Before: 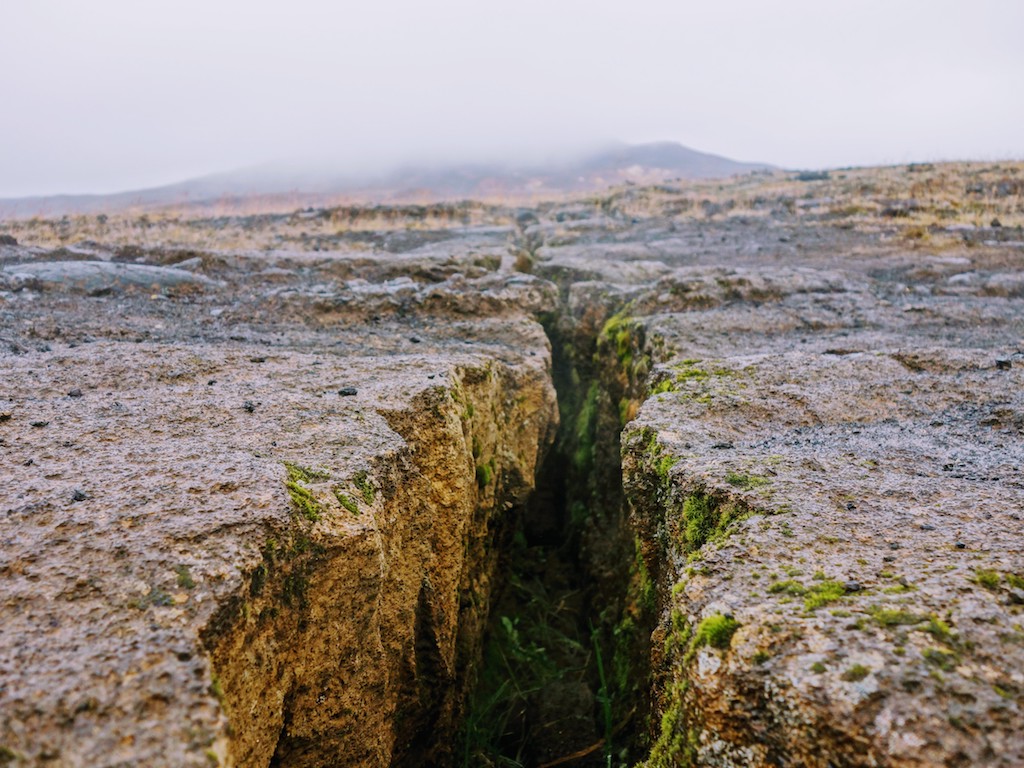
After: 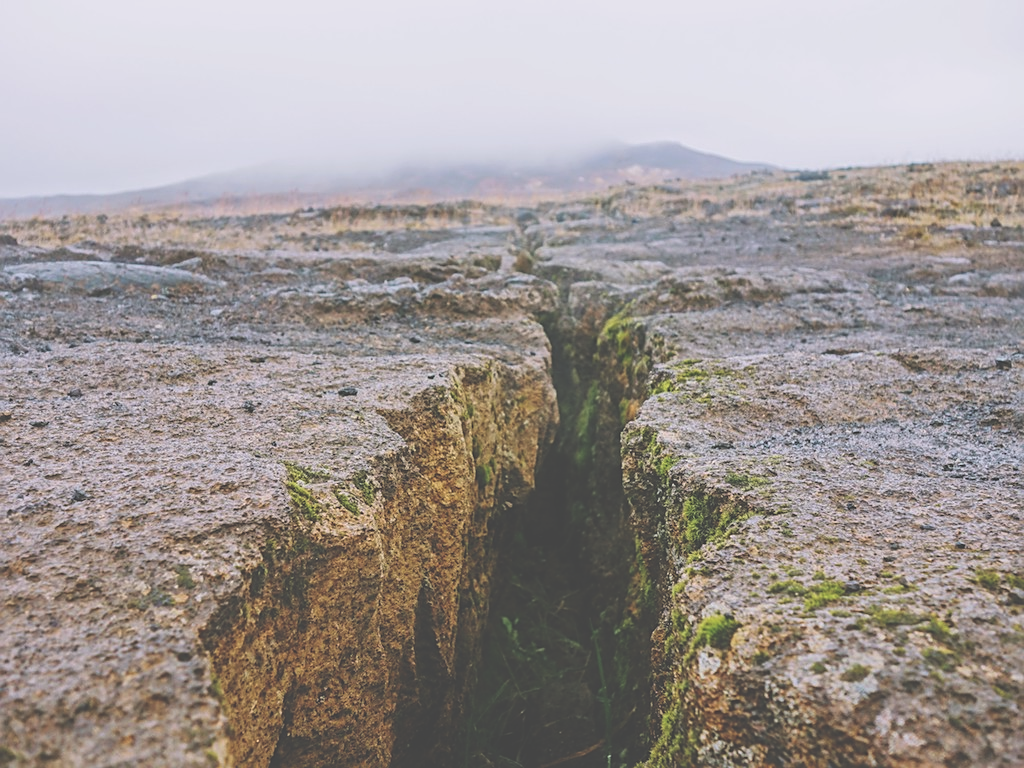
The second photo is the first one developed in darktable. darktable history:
sharpen: on, module defaults
exposure: black level correction -0.062, exposure -0.05 EV, compensate highlight preservation false
